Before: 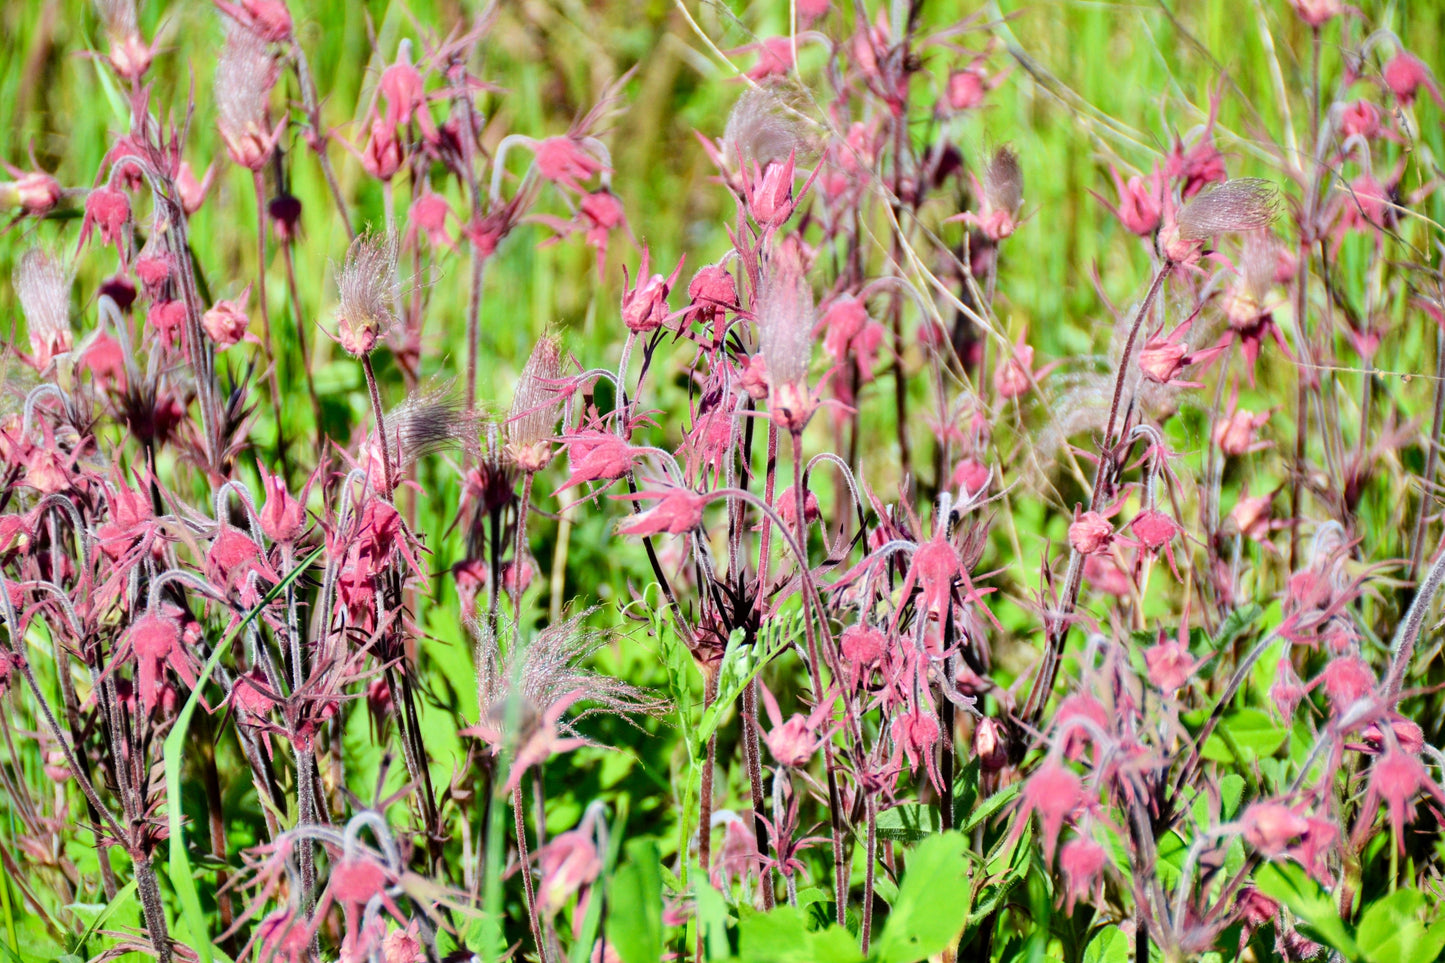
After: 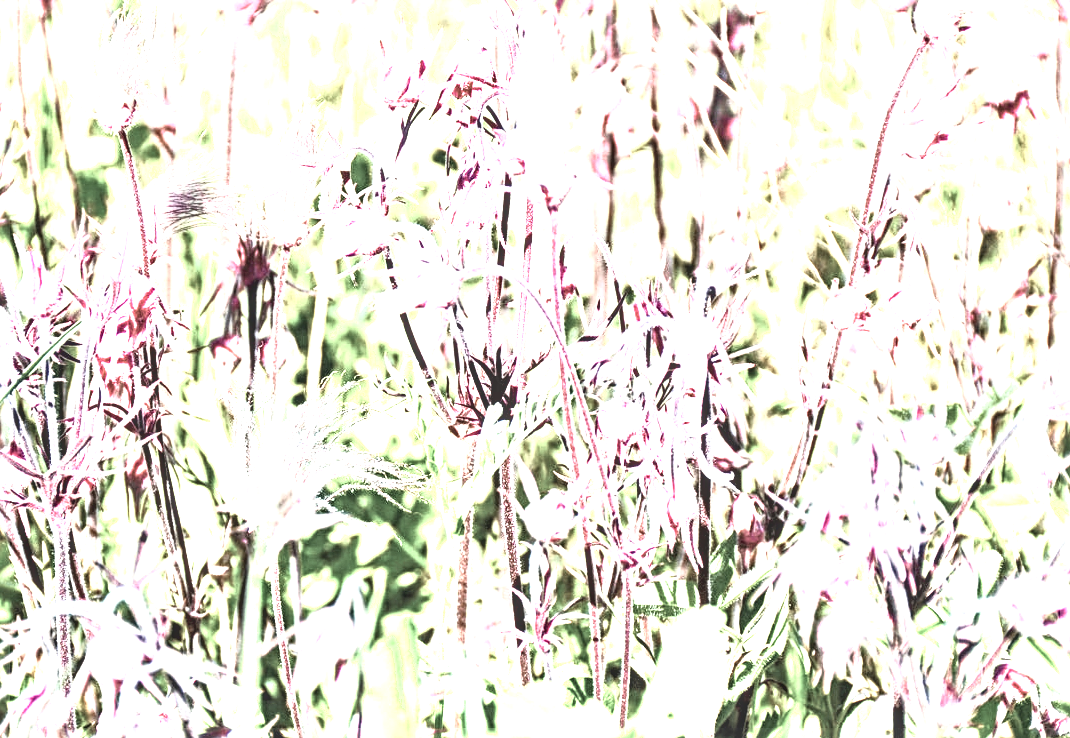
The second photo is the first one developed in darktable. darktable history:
local contrast: on, module defaults
exposure: black level correction 0, exposure 1.885 EV, compensate highlight preservation false
crop: left 16.854%, top 23.291%, right 9.035%
color zones: curves: ch0 [(0, 0.6) (0.129, 0.585) (0.193, 0.596) (0.429, 0.5) (0.571, 0.5) (0.714, 0.5) (0.857, 0.5) (1, 0.6)]; ch1 [(0, 0.453) (0.112, 0.245) (0.213, 0.252) (0.429, 0.233) (0.571, 0.231) (0.683, 0.242) (0.857, 0.296) (1, 0.453)]
contrast brightness saturation: contrast -0.092, saturation -0.083
shadows and highlights: shadows 0.605, highlights 41.41
sharpen: radius 3.981
